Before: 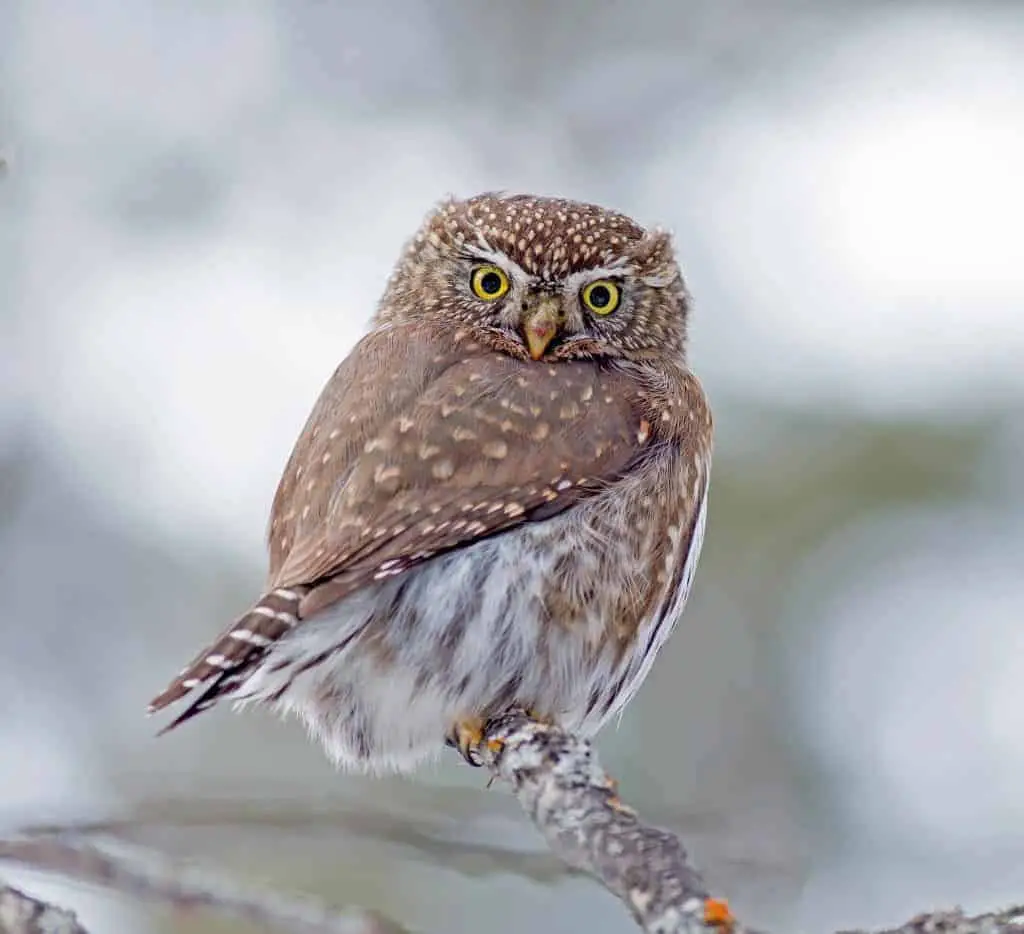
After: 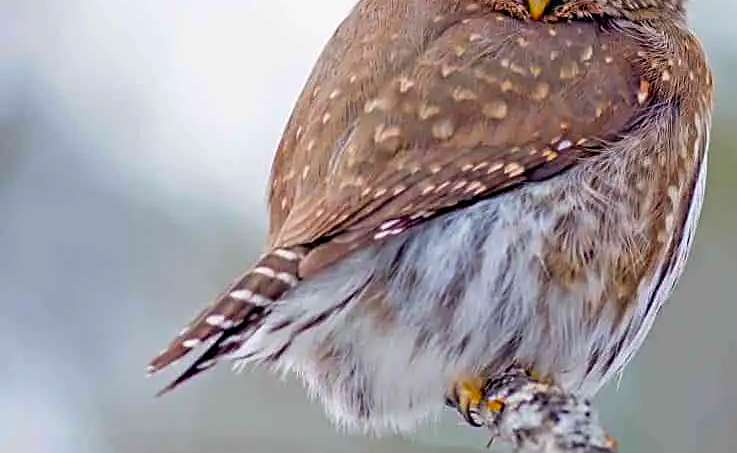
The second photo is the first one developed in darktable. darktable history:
sharpen: on, module defaults
white balance: emerald 1
color balance rgb: linear chroma grading › global chroma 15%, perceptual saturation grading › global saturation 30%
crop: top 36.498%, right 27.964%, bottom 14.995%
